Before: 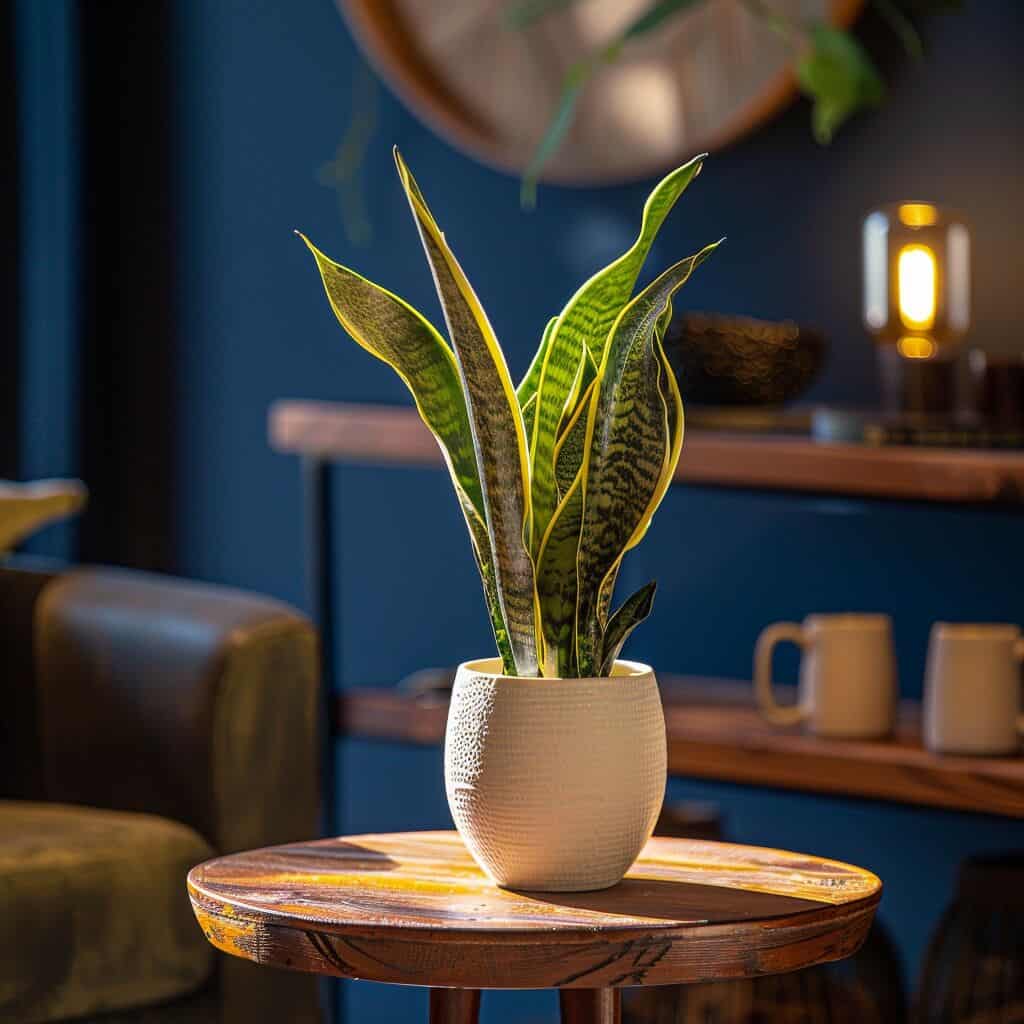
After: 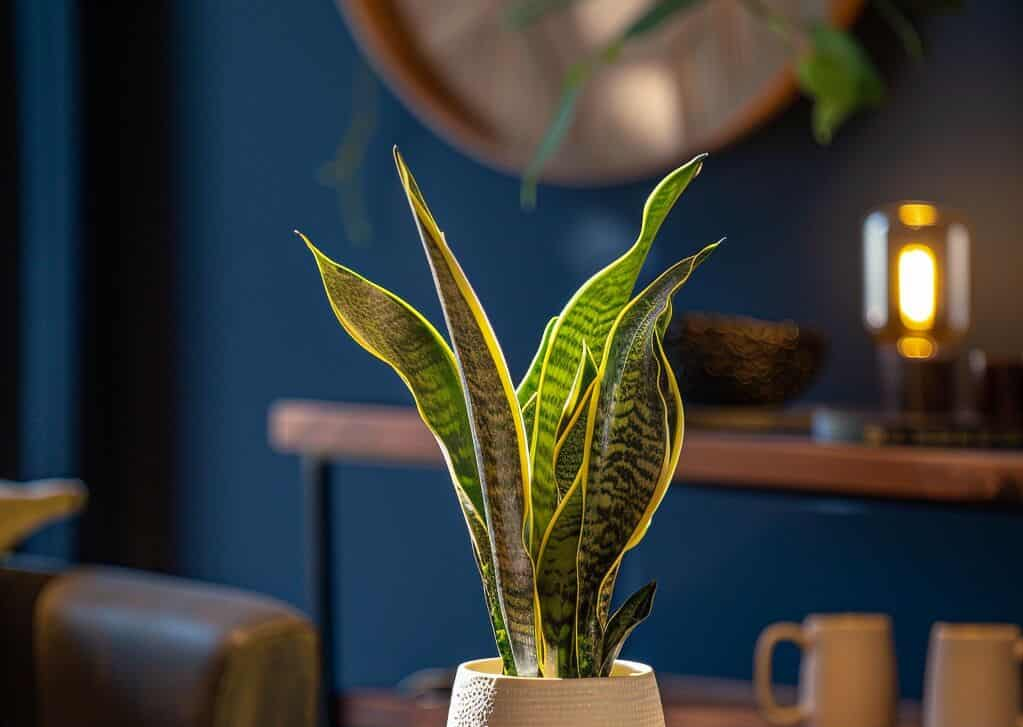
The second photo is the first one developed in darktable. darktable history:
crop: right 0%, bottom 28.972%
